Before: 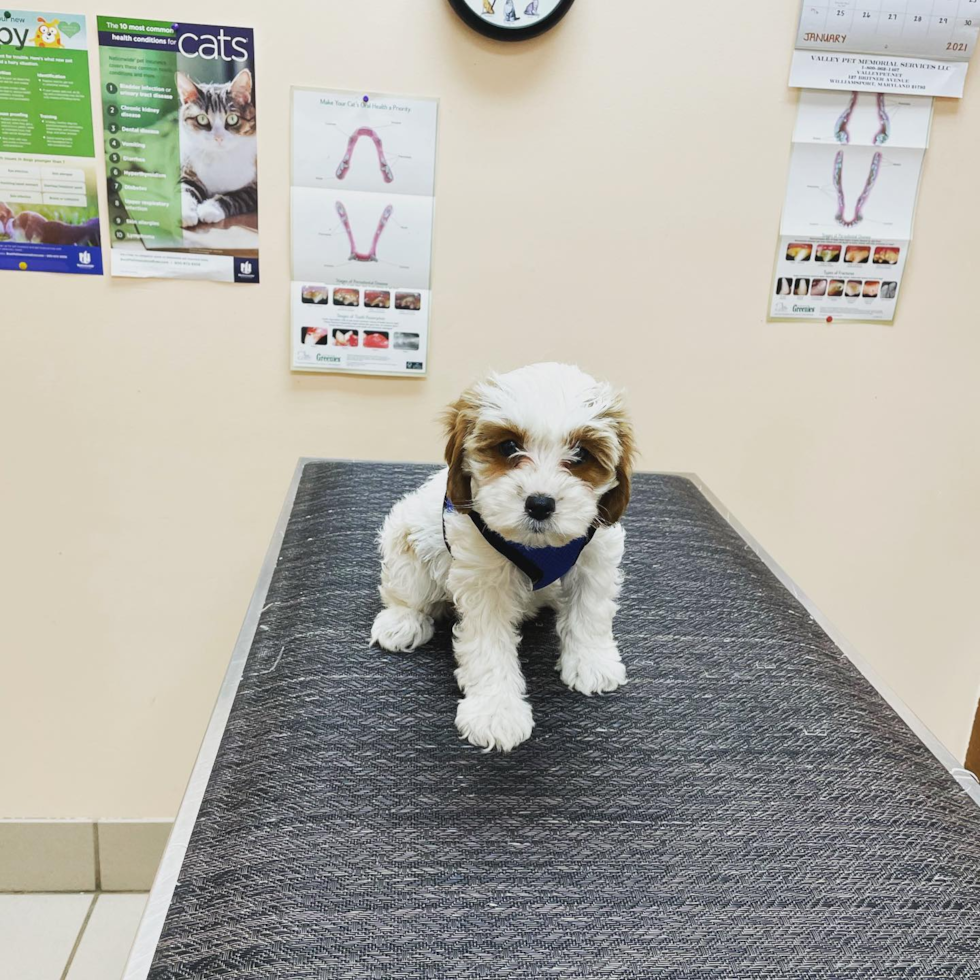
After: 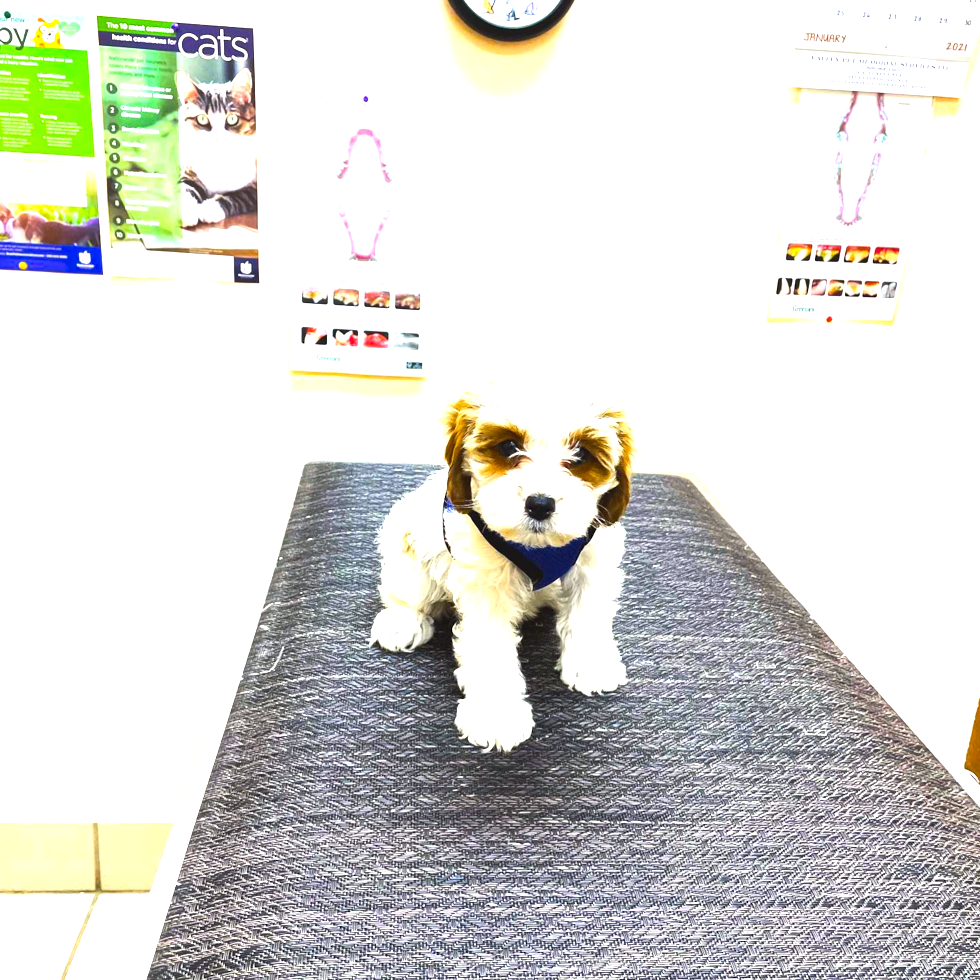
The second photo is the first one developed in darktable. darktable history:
color balance rgb: power › luminance 1.071%, power › chroma 0.399%, power › hue 33.61°, linear chroma grading › global chroma 9.803%, perceptual saturation grading › global saturation 24.919%, perceptual brilliance grading › global brilliance 29.464%, perceptual brilliance grading › highlights 12.17%, perceptual brilliance grading › mid-tones 23.797%, global vibrance 20%
